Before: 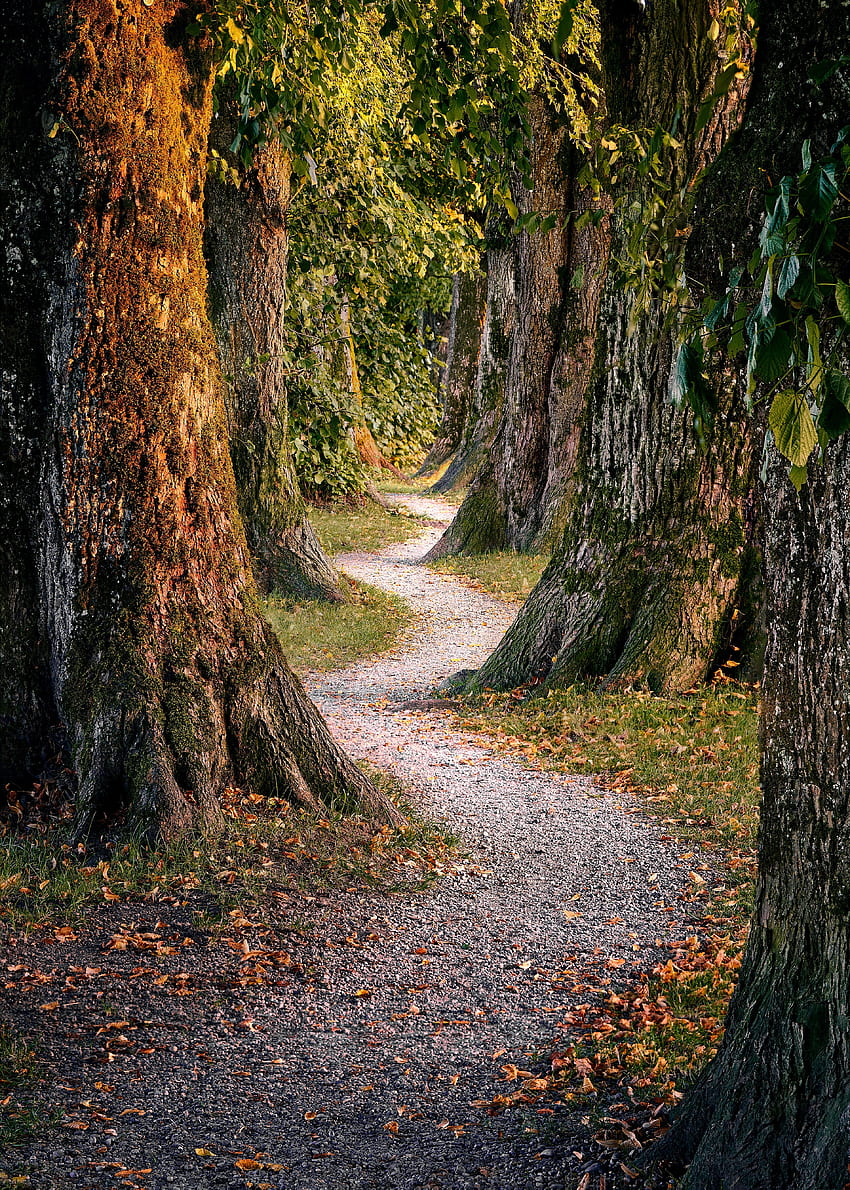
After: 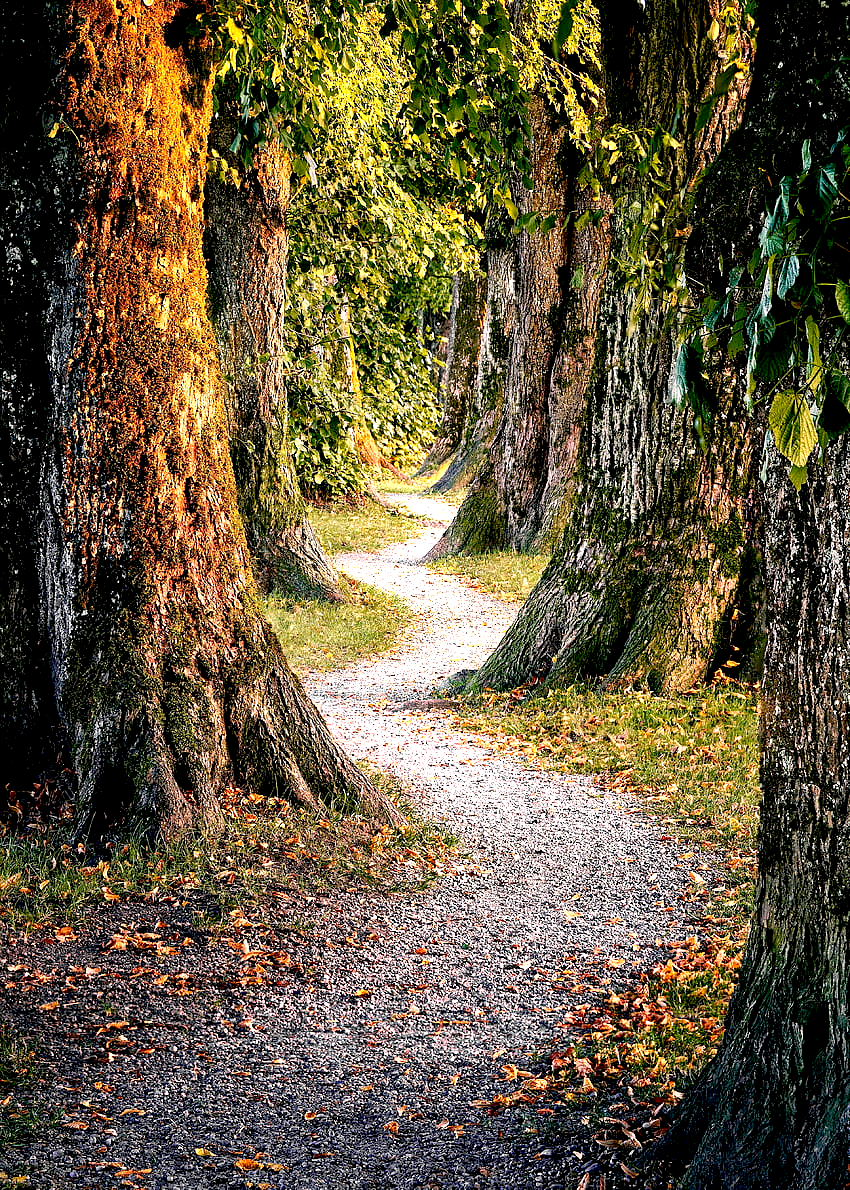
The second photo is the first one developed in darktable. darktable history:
exposure: black level correction 0.011, exposure 1.084 EV, compensate exposure bias true, compensate highlight preservation false
